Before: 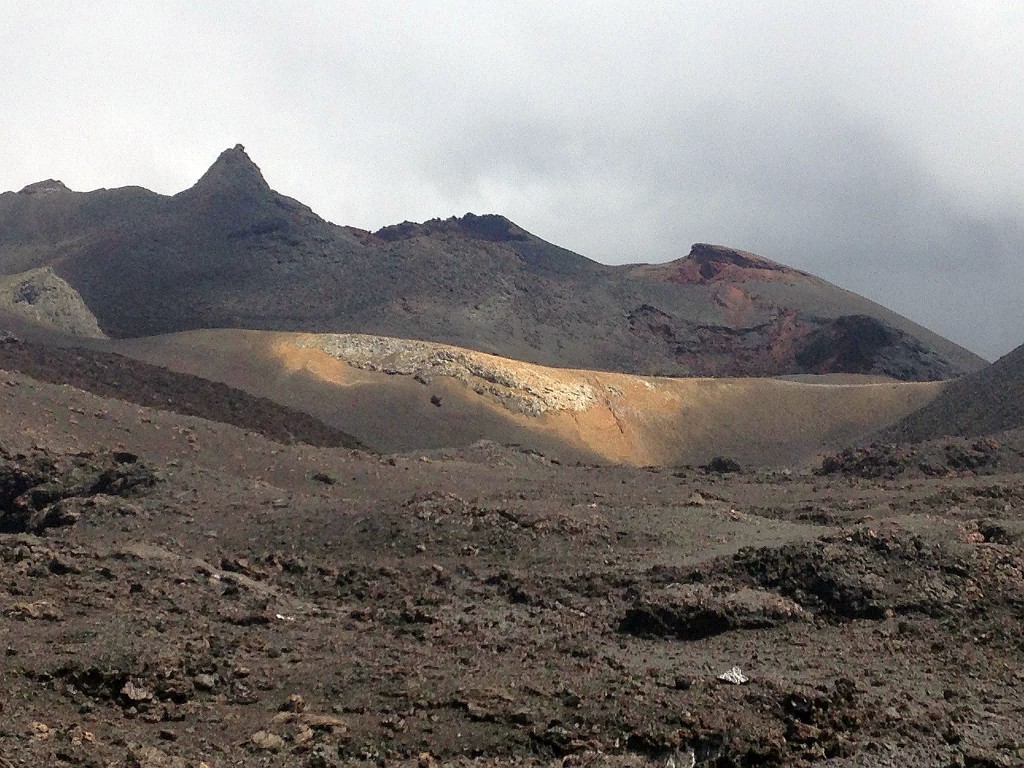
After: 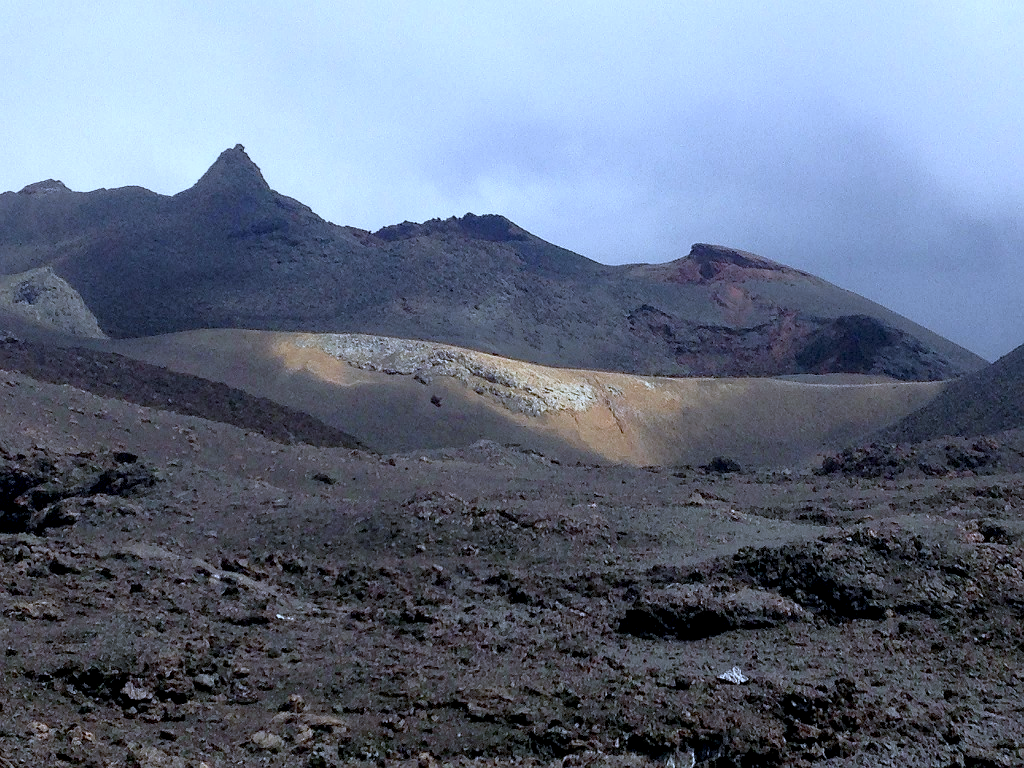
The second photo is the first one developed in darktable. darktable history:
exposure: black level correction 0.009, exposure -0.159 EV, compensate highlight preservation false
white balance: red 0.871, blue 1.249
